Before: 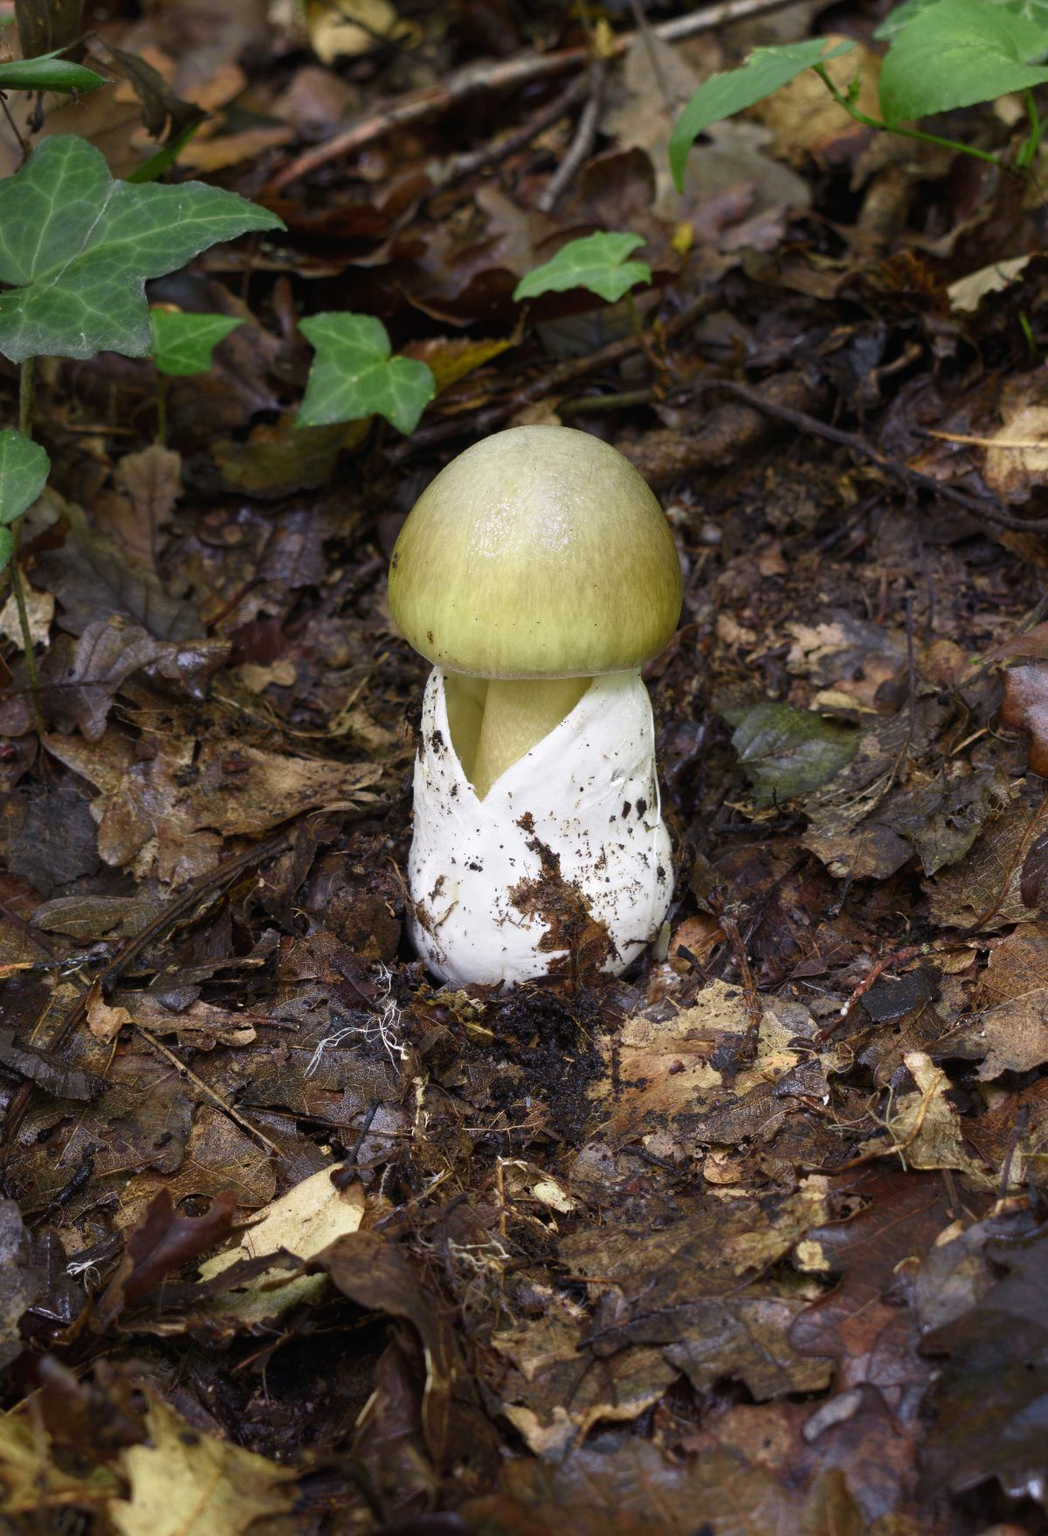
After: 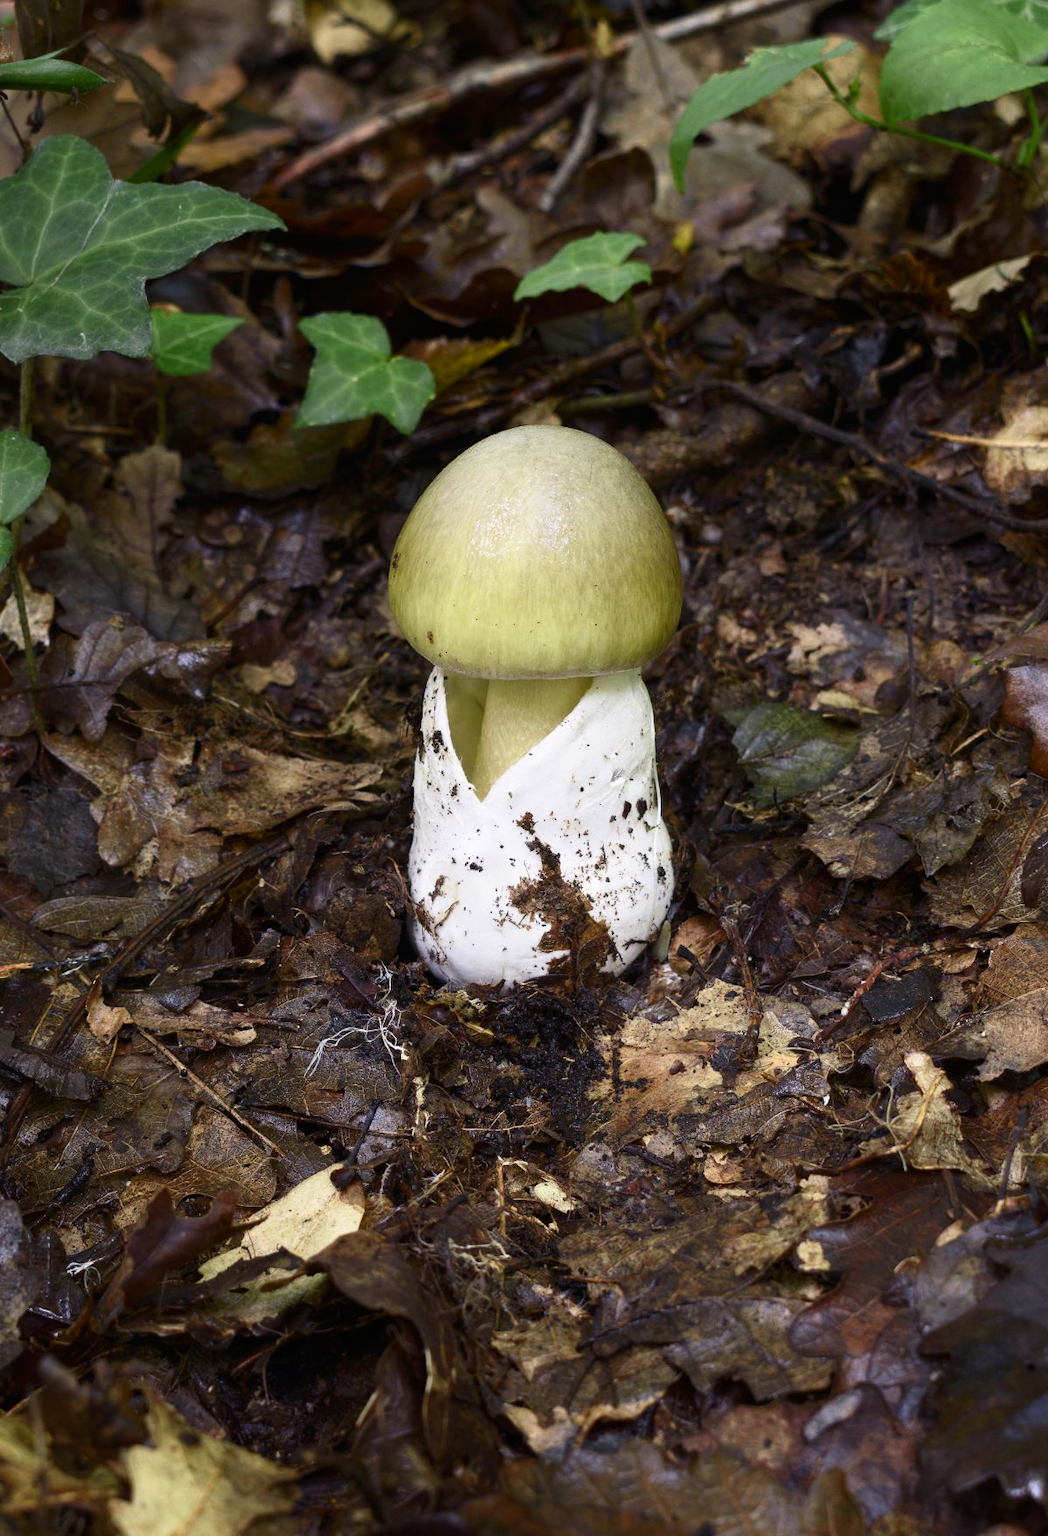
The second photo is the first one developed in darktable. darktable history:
contrast brightness saturation: contrast 0.139
